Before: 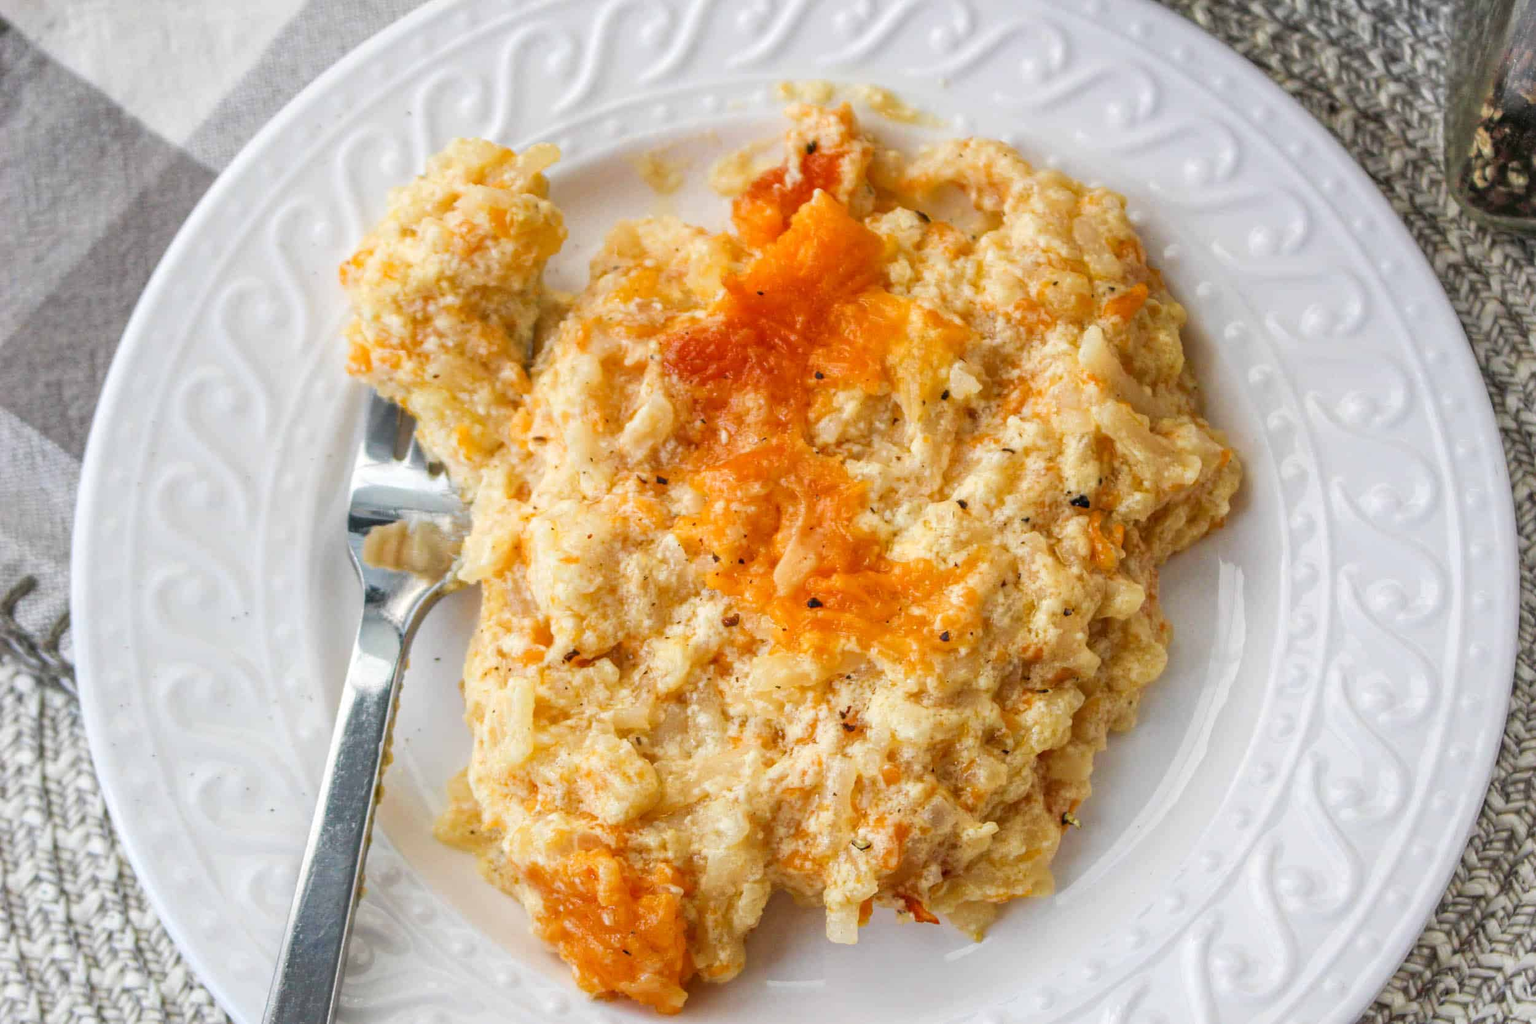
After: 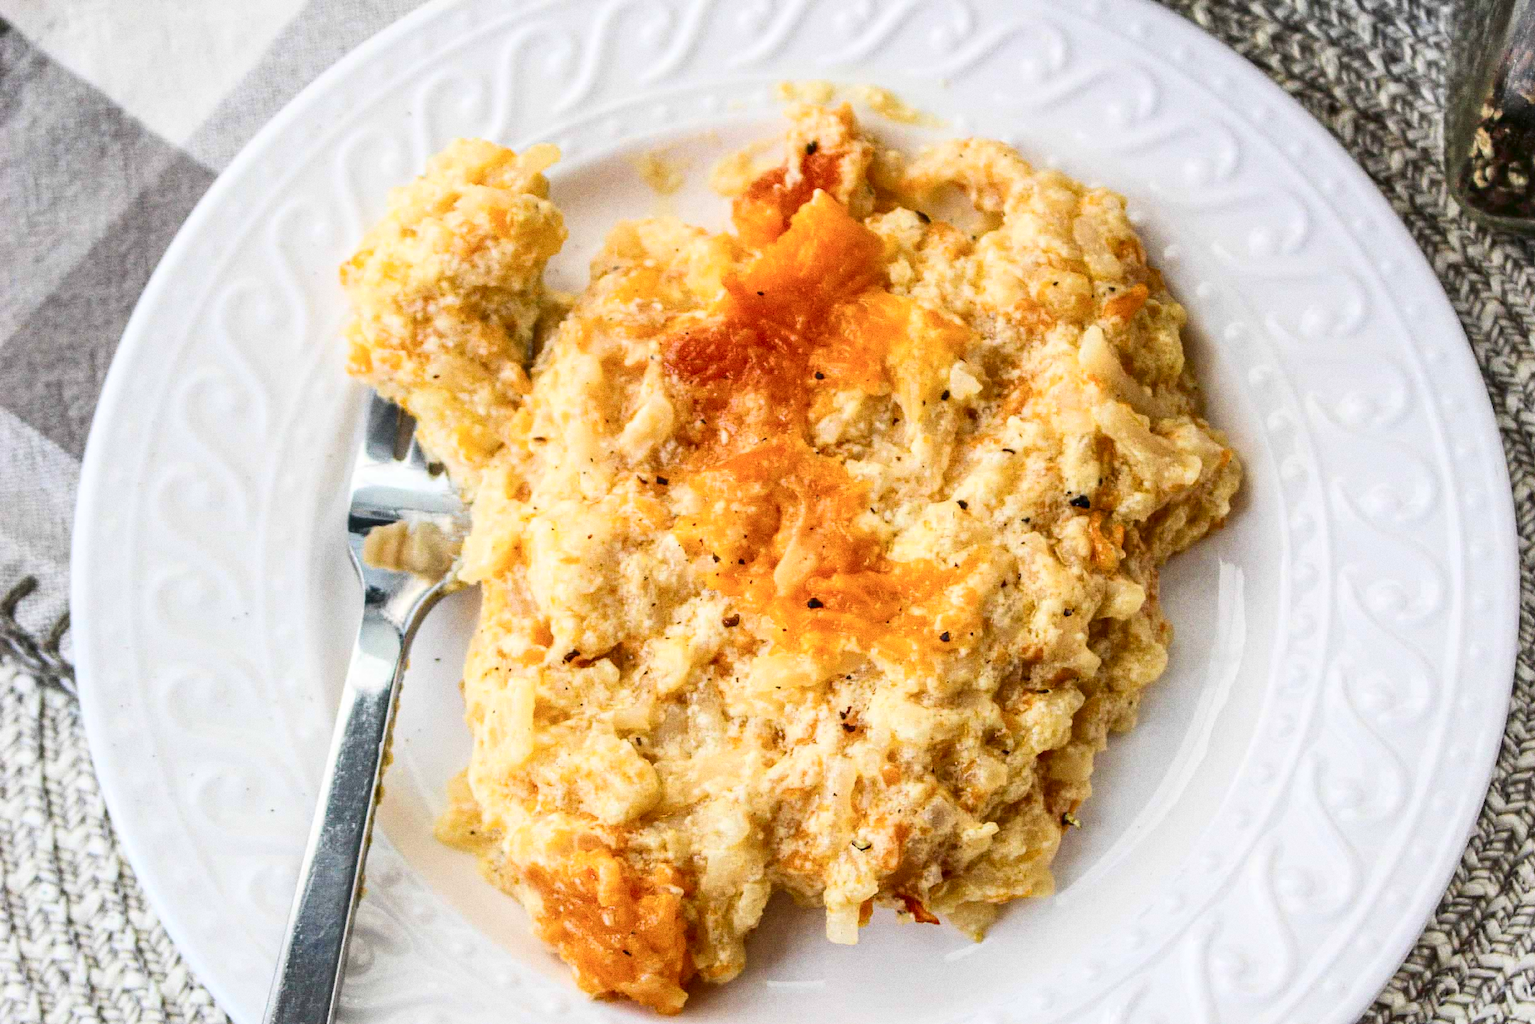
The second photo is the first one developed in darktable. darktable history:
base curve: curves: ch0 [(0, 0) (0.297, 0.298) (1, 1)], preserve colors none
color balance rgb: global vibrance 20%
contrast brightness saturation: contrast 0.28
grain: coarseness 0.09 ISO, strength 40%
